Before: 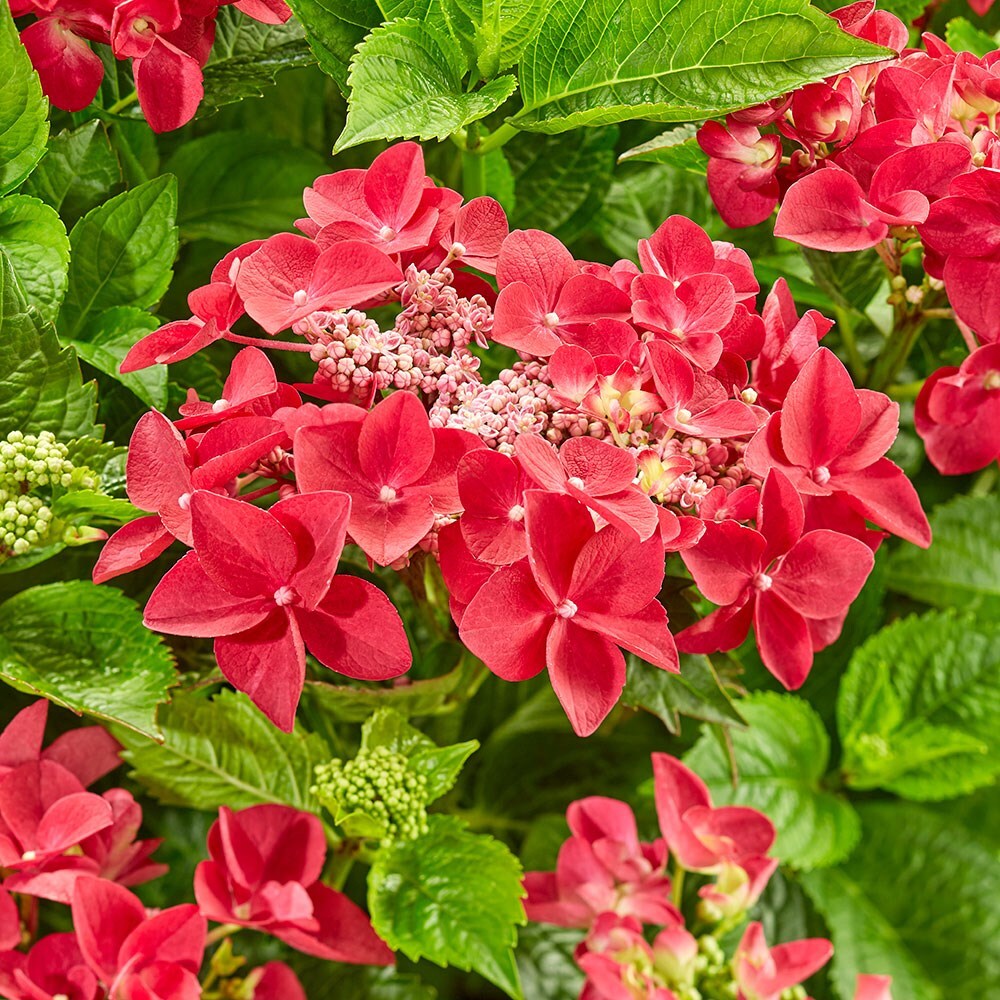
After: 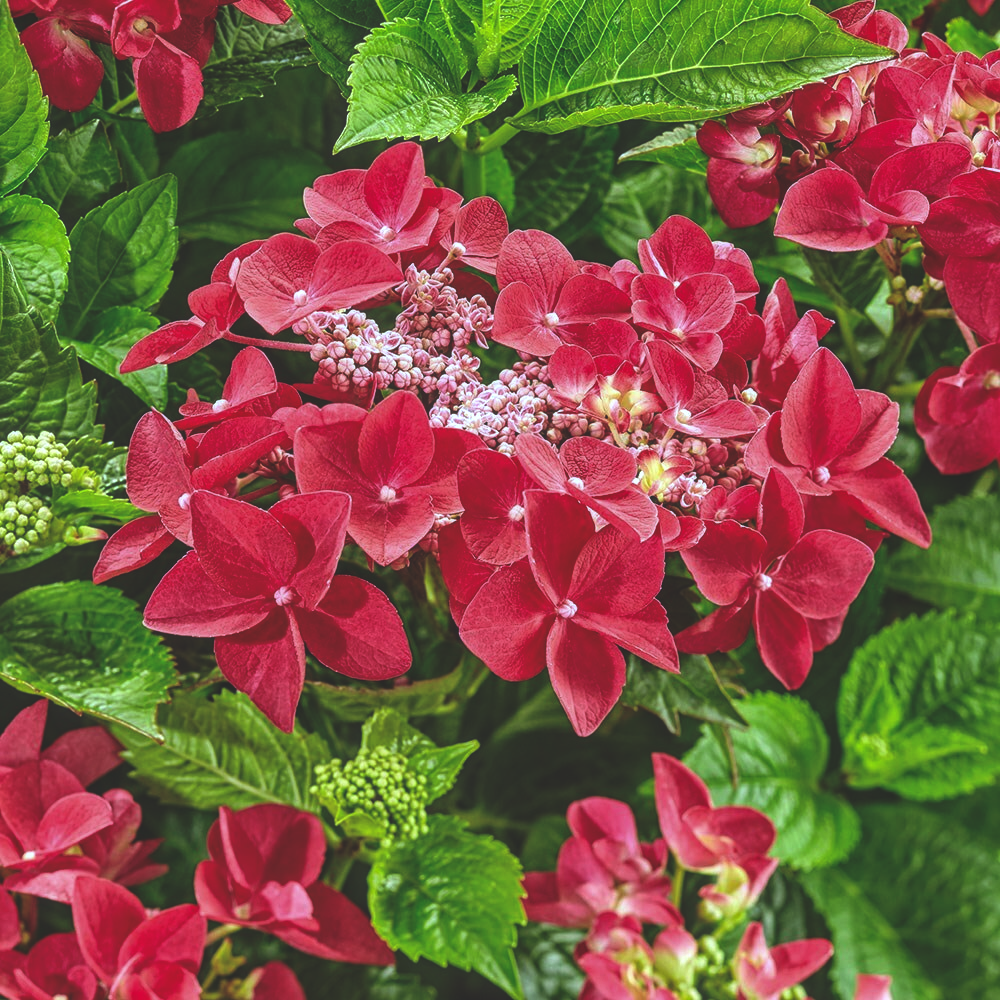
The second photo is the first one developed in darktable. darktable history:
white balance: red 0.926, green 1.003, blue 1.133
rgb curve: curves: ch0 [(0, 0.186) (0.314, 0.284) (0.775, 0.708) (1, 1)], compensate middle gray true, preserve colors none
haze removal: compatibility mode true, adaptive false
local contrast: on, module defaults
